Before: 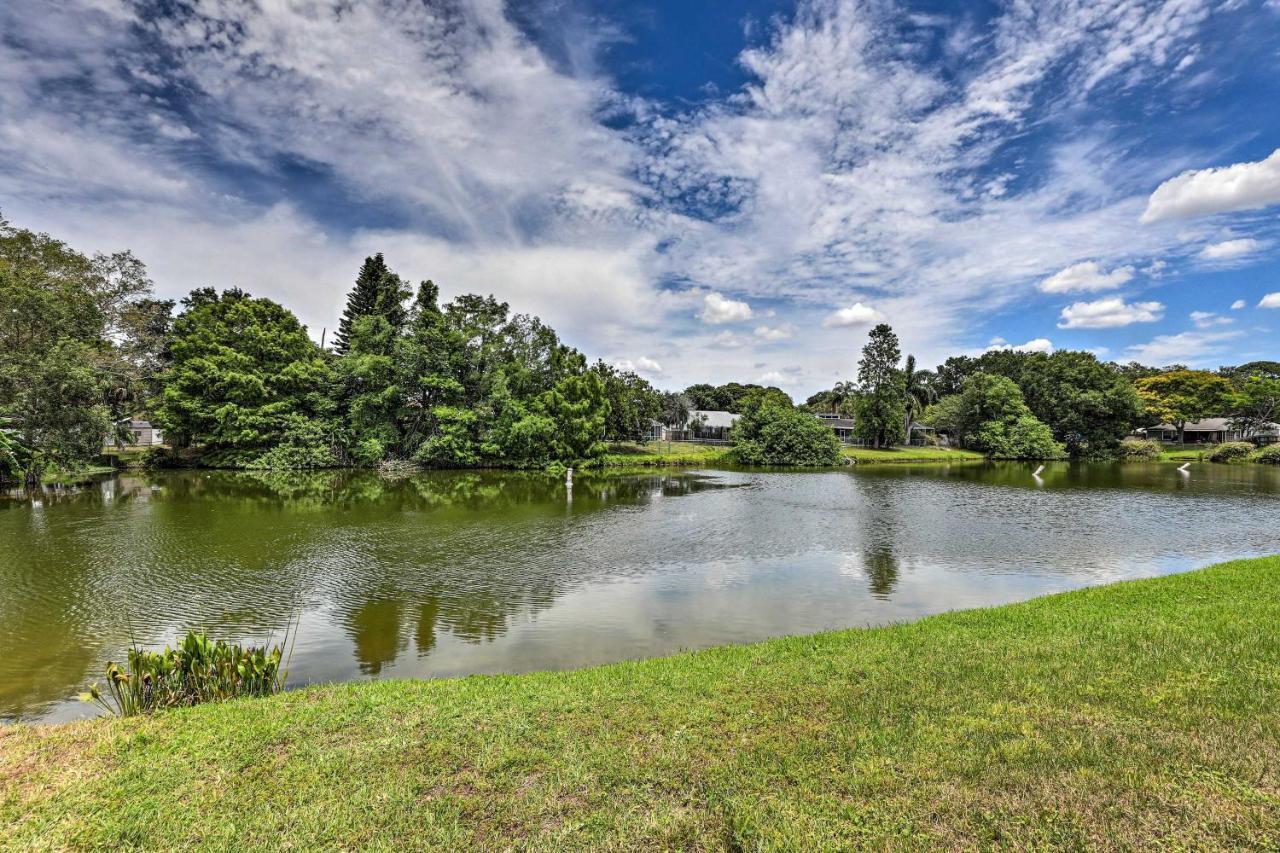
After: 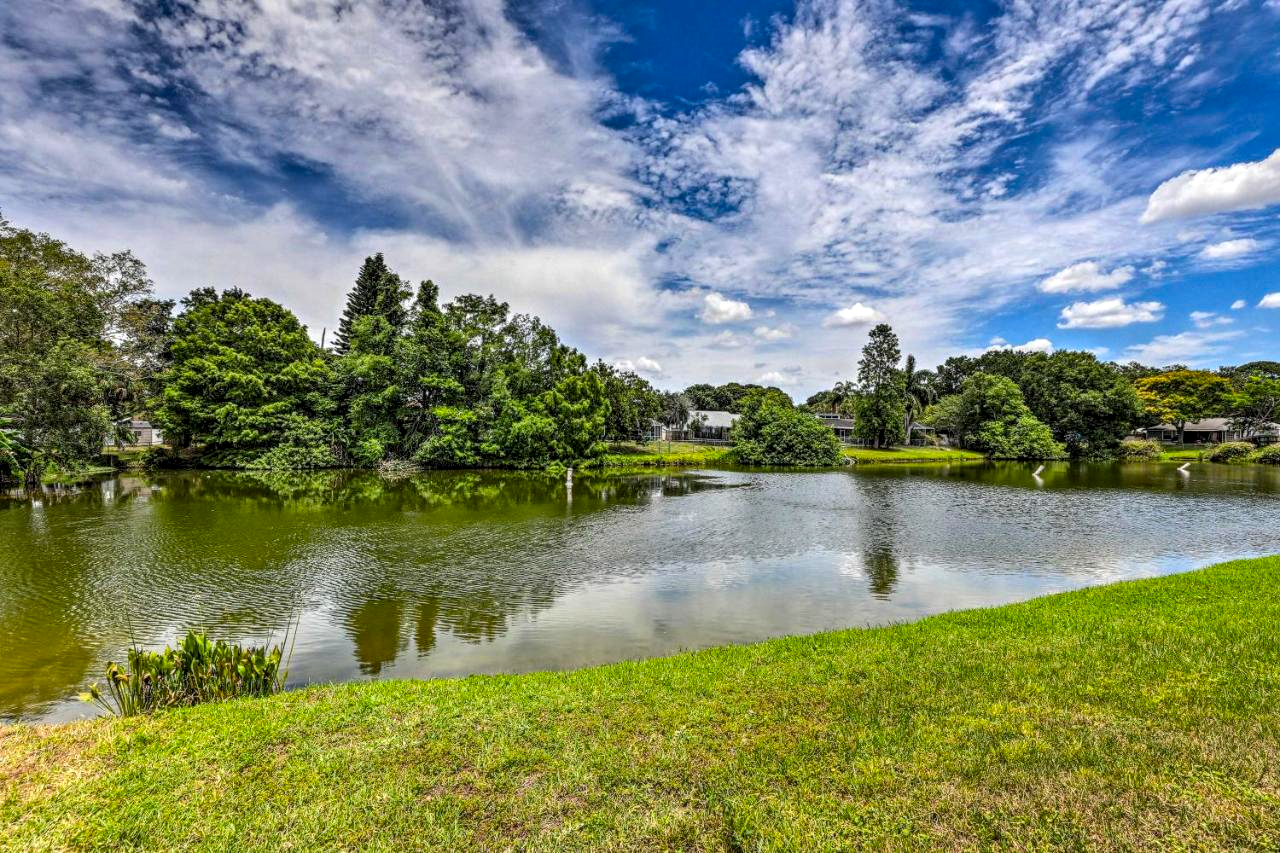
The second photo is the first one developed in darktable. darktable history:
color balance rgb: perceptual saturation grading › global saturation 20%, global vibrance 20%
local contrast: detail 130%
